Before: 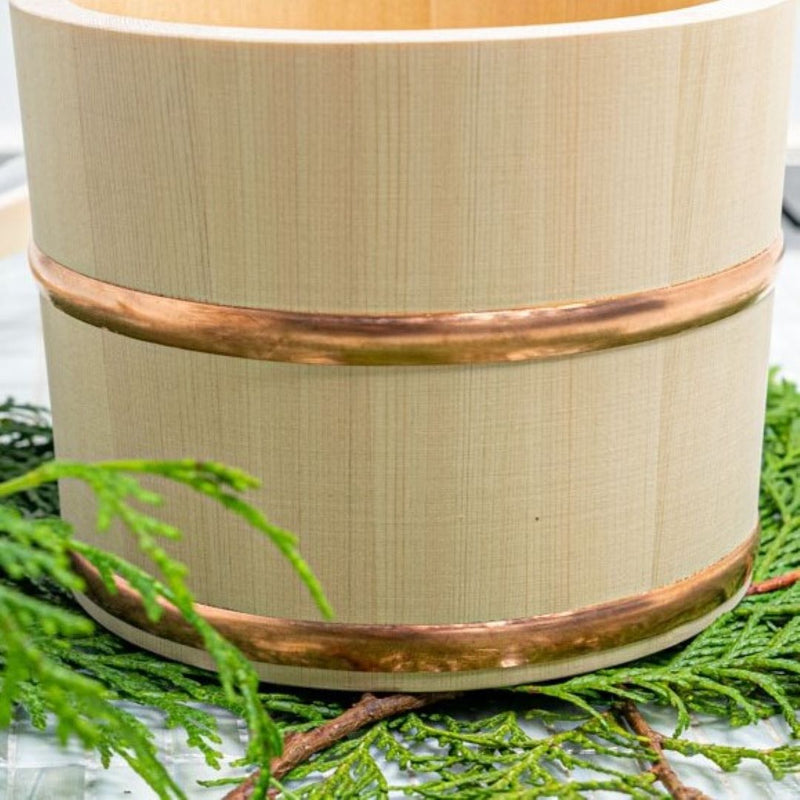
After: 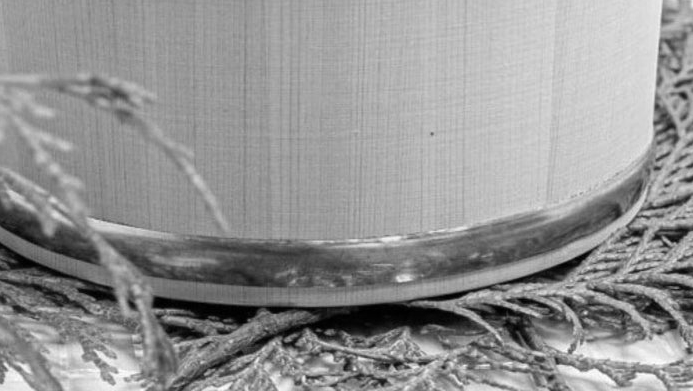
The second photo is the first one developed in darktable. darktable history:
contrast brightness saturation: saturation -1
crop and rotate: left 13.306%, top 48.129%, bottom 2.928%
